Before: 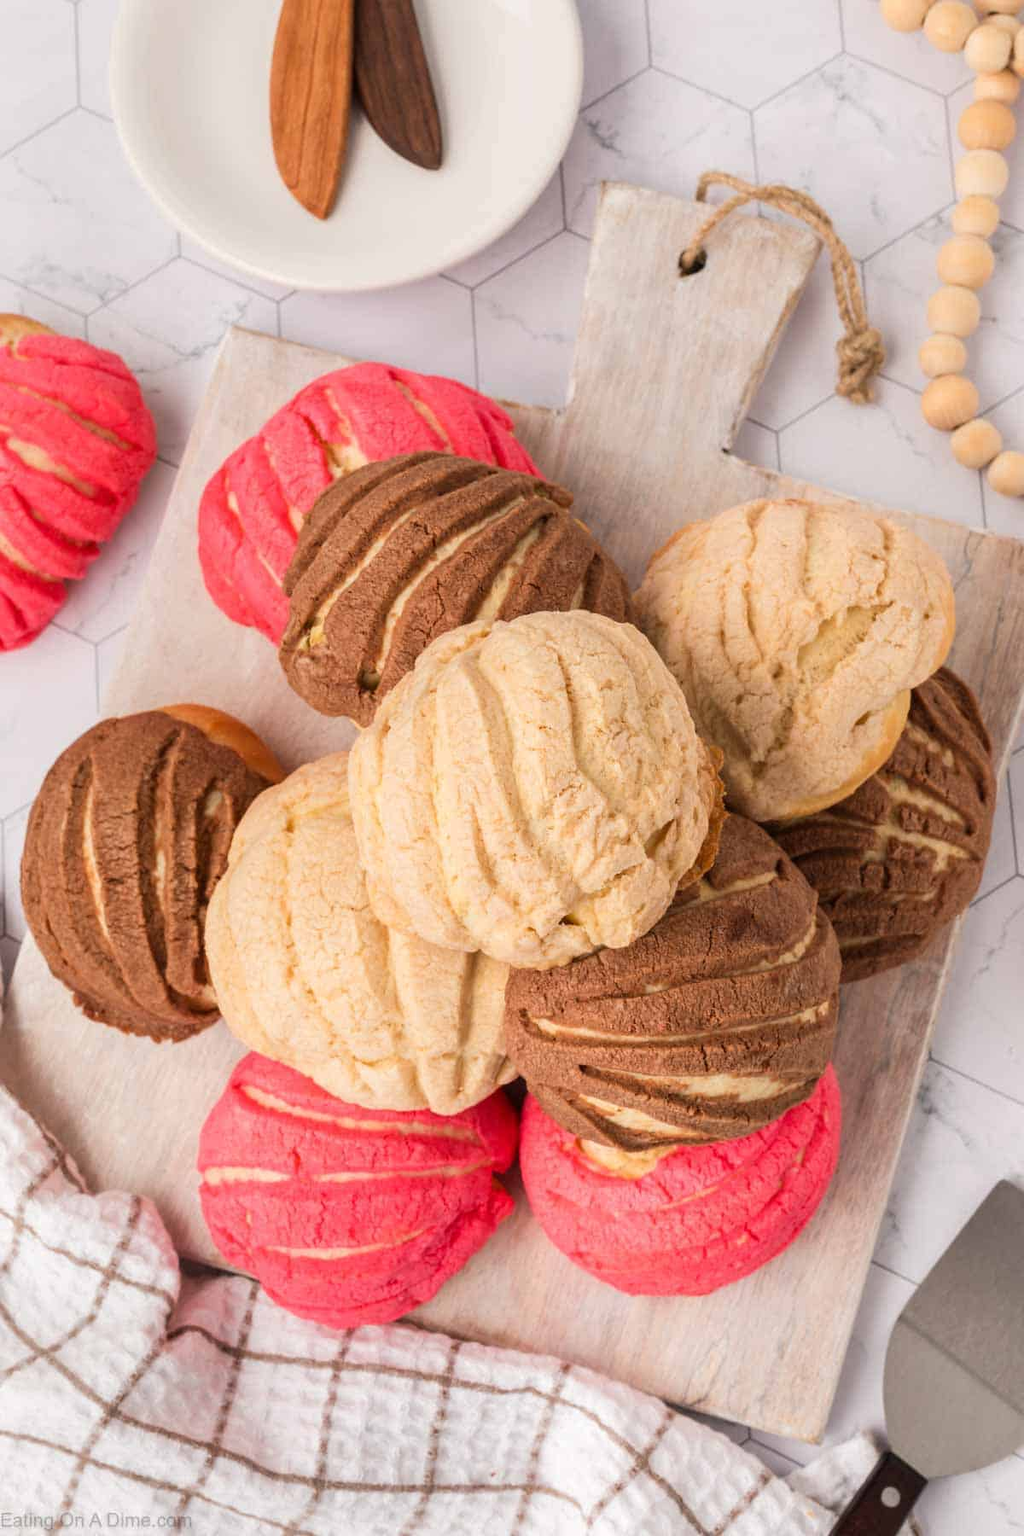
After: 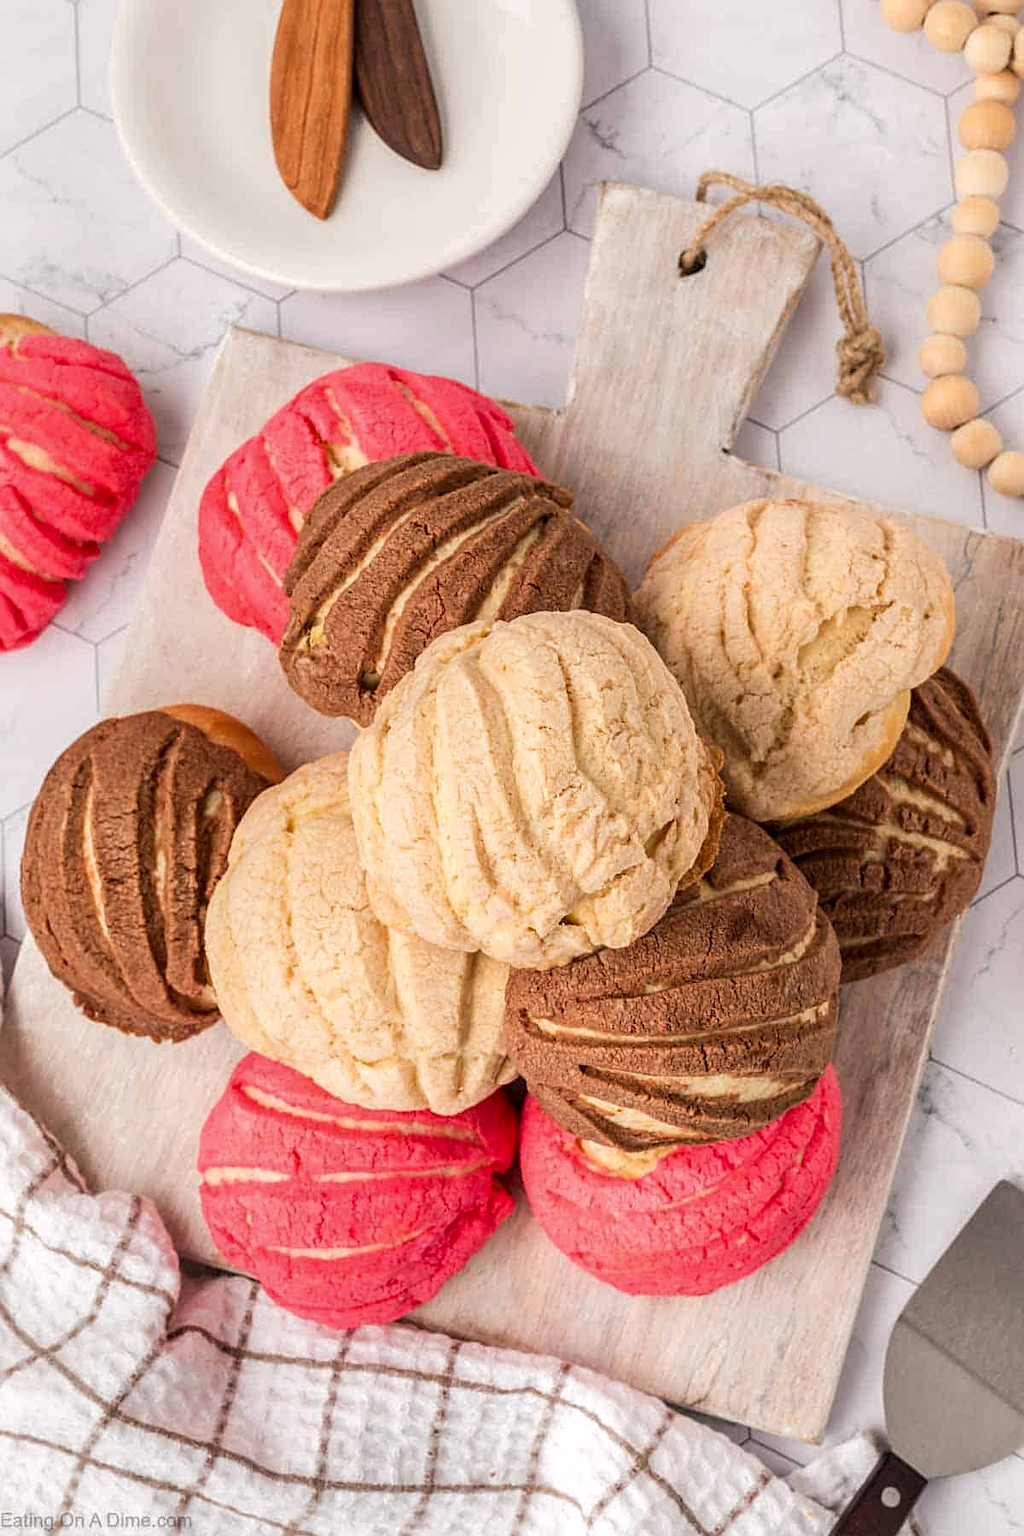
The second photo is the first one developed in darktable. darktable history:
local contrast: on, module defaults
sharpen: amount 0.496
tone equalizer: edges refinement/feathering 500, mask exposure compensation -1.57 EV, preserve details no
